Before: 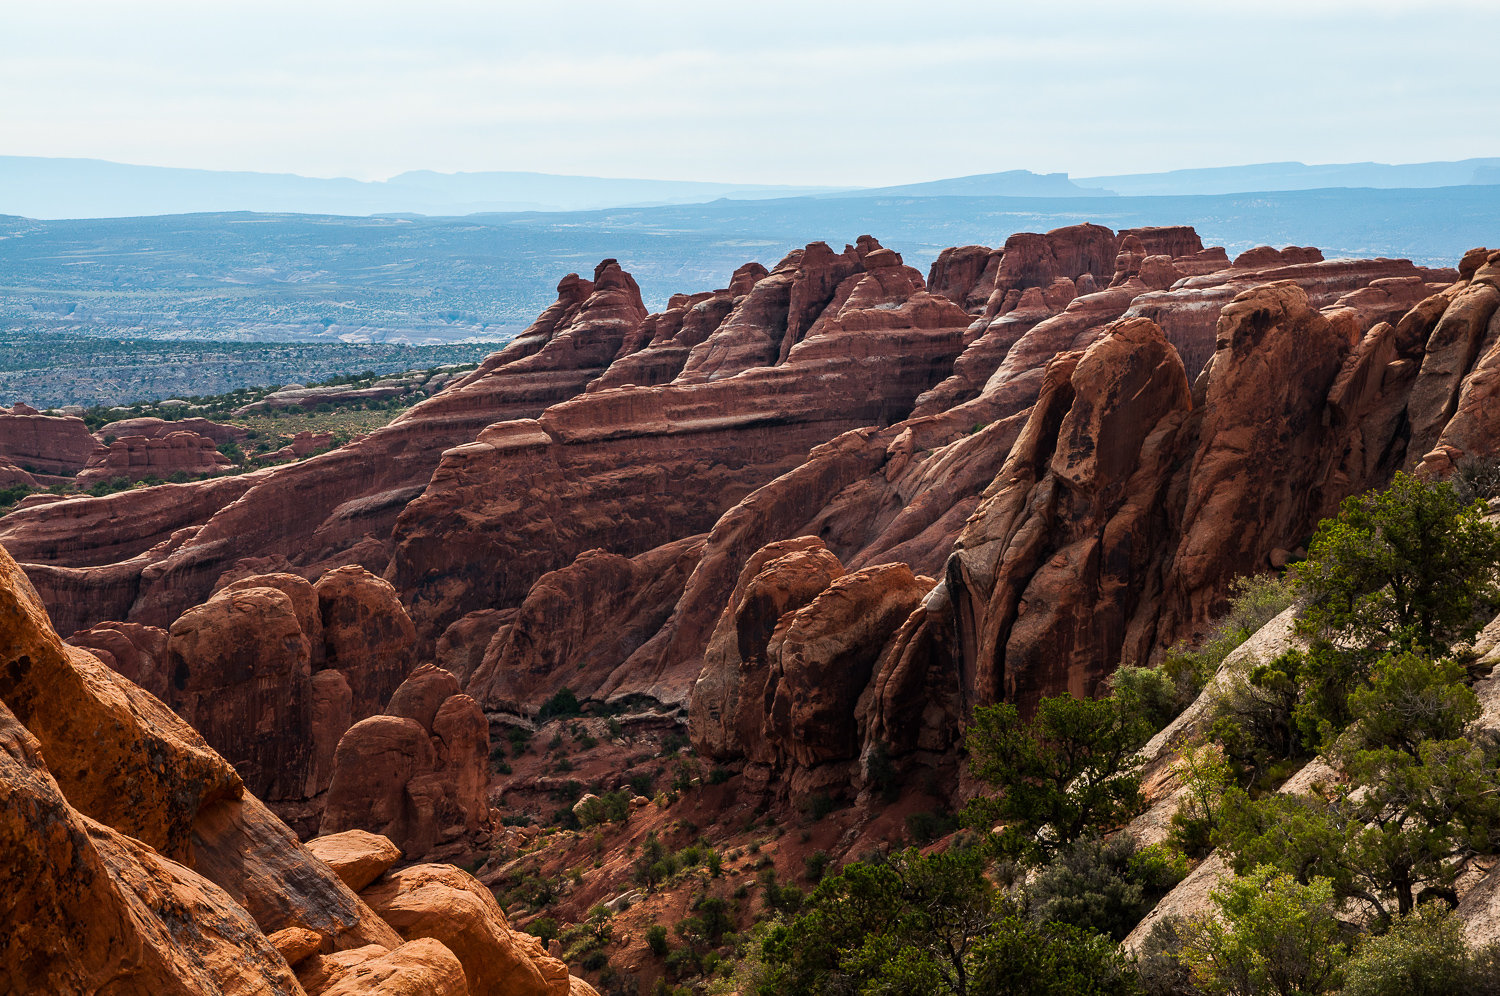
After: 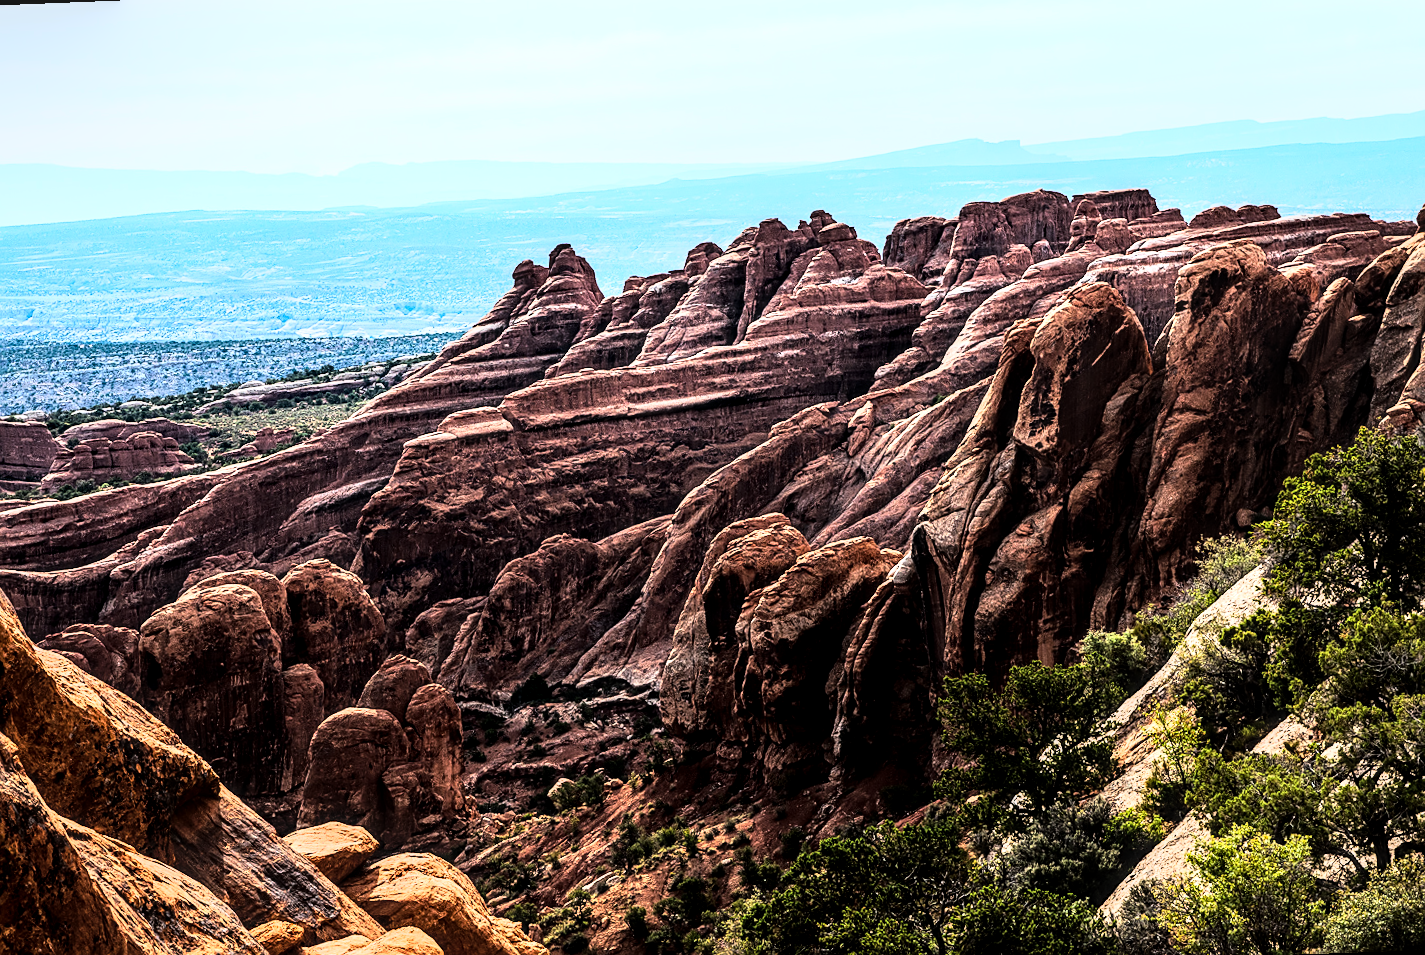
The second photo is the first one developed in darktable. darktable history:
sharpen: on, module defaults
rgb curve: curves: ch0 [(0, 0) (0.21, 0.15) (0.24, 0.21) (0.5, 0.75) (0.75, 0.96) (0.89, 0.99) (1, 1)]; ch1 [(0, 0.02) (0.21, 0.13) (0.25, 0.2) (0.5, 0.67) (0.75, 0.9) (0.89, 0.97) (1, 1)]; ch2 [(0, 0.02) (0.21, 0.13) (0.25, 0.2) (0.5, 0.67) (0.75, 0.9) (0.89, 0.97) (1, 1)], compensate middle gray true
rotate and perspective: rotation -2.12°, lens shift (vertical) 0.009, lens shift (horizontal) -0.008, automatic cropping original format, crop left 0.036, crop right 0.964, crop top 0.05, crop bottom 0.959
local contrast: detail 142%
white balance: red 0.967, blue 1.049
